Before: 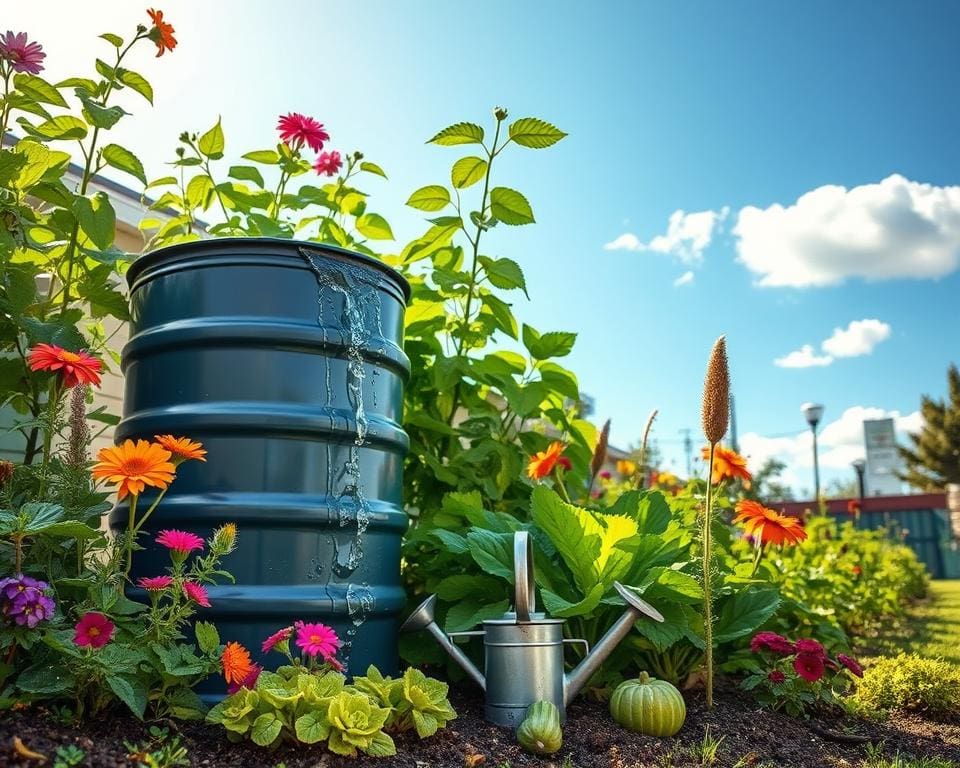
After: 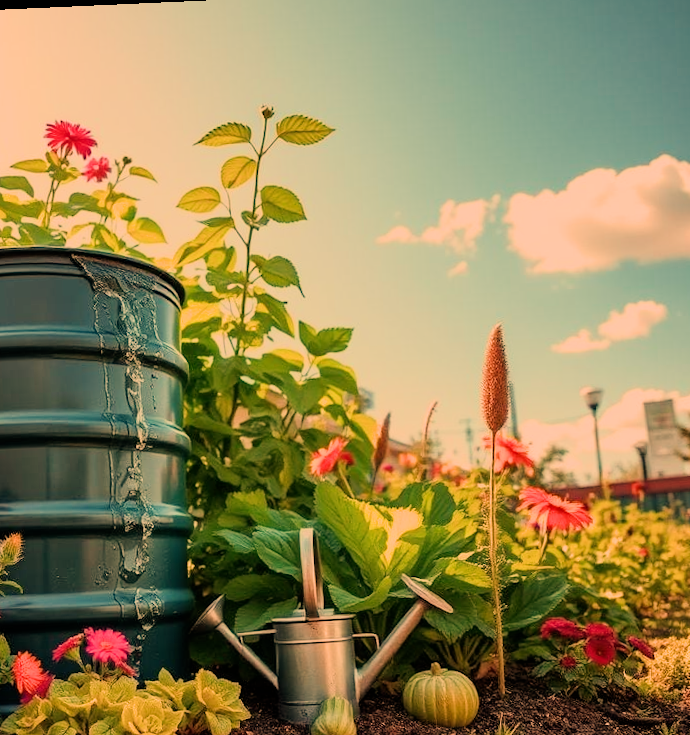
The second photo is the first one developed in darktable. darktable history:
filmic rgb: black relative exposure -7.65 EV, white relative exposure 4.56 EV, hardness 3.61
rotate and perspective: rotation -2.56°, automatic cropping off
white balance: red 1.467, blue 0.684
crop and rotate: left 24.034%, top 2.838%, right 6.406%, bottom 6.299%
